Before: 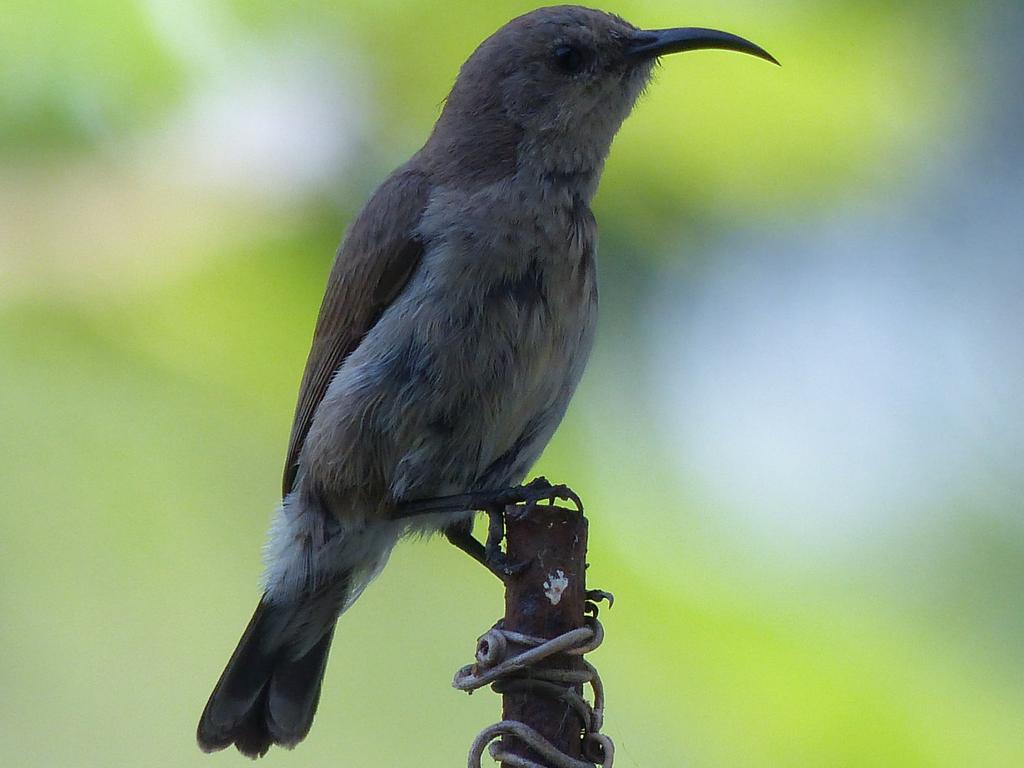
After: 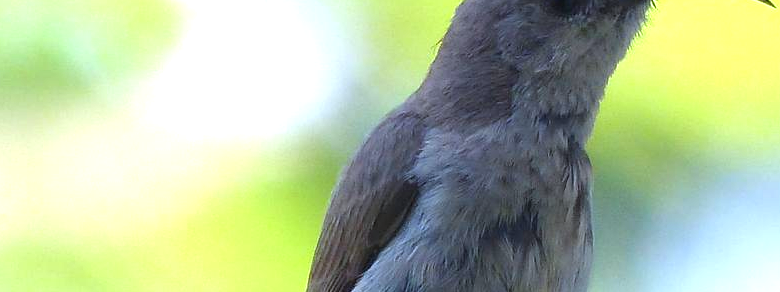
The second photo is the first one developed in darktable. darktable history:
crop: left 0.579%, top 7.627%, right 23.167%, bottom 54.275%
exposure: black level correction 0, exposure 1.1 EV, compensate exposure bias true, compensate highlight preservation false
white balance: red 0.974, blue 1.044
